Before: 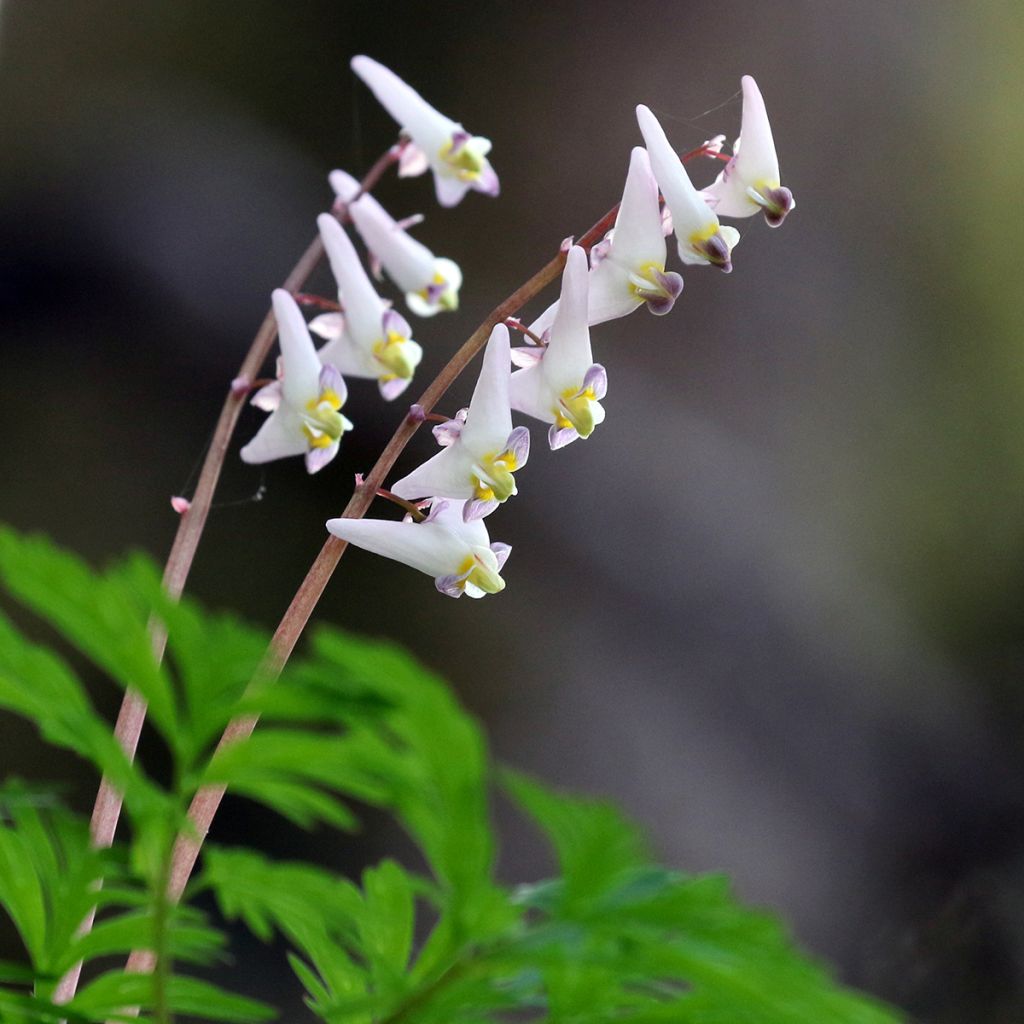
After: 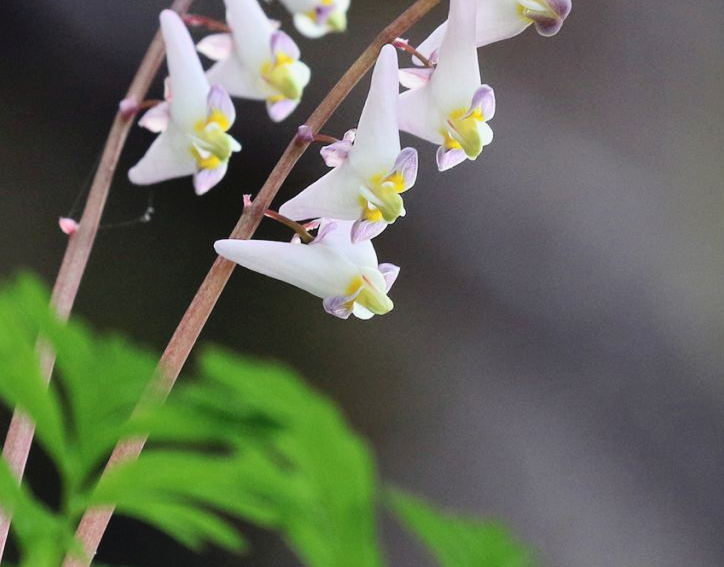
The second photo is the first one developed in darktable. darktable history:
tone curve: curves: ch0 [(0, 0.047) (0.199, 0.263) (0.47, 0.555) (0.805, 0.839) (1, 0.962)], color space Lab, independent channels, preserve colors none
crop: left 10.995%, top 27.259%, right 18.247%, bottom 17.28%
tone equalizer: on, module defaults
